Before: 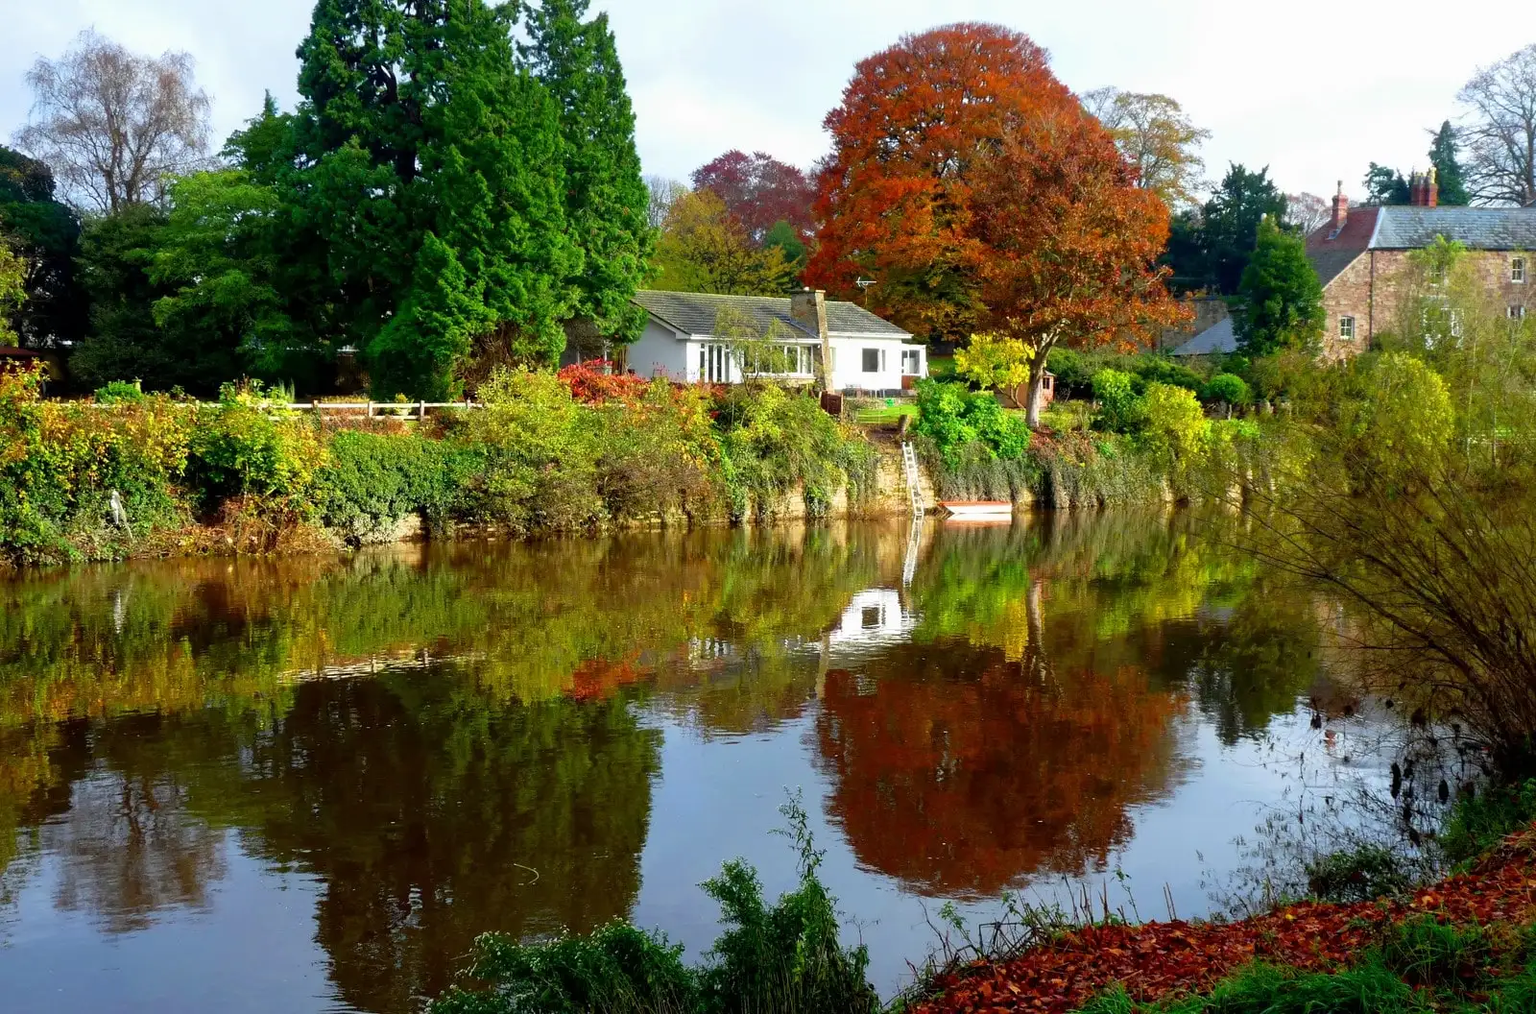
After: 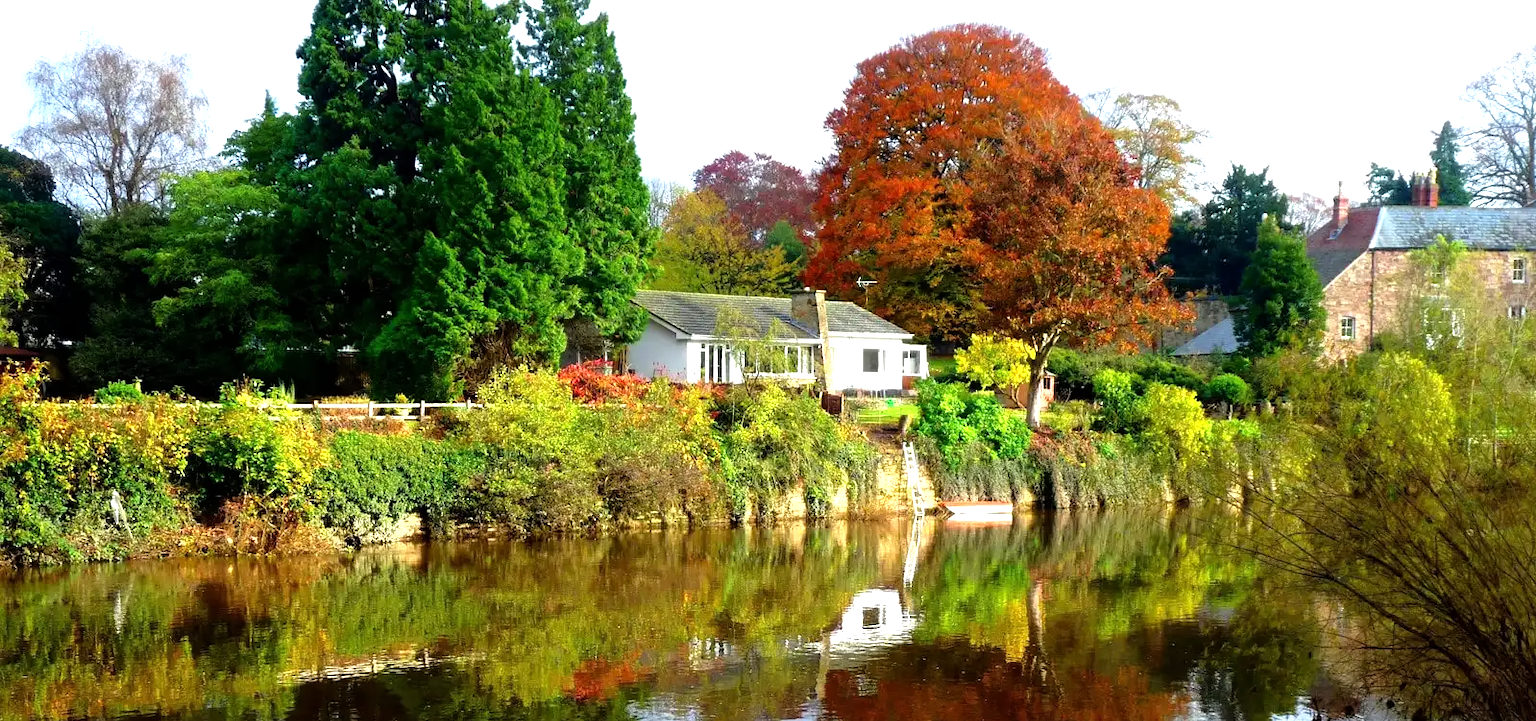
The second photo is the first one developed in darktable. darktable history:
tone equalizer: -8 EV -0.779 EV, -7 EV -0.717 EV, -6 EV -0.611 EV, -5 EV -0.367 EV, -3 EV 0.404 EV, -2 EV 0.6 EV, -1 EV 0.683 EV, +0 EV 0.749 EV
crop: right 0%, bottom 28.877%
